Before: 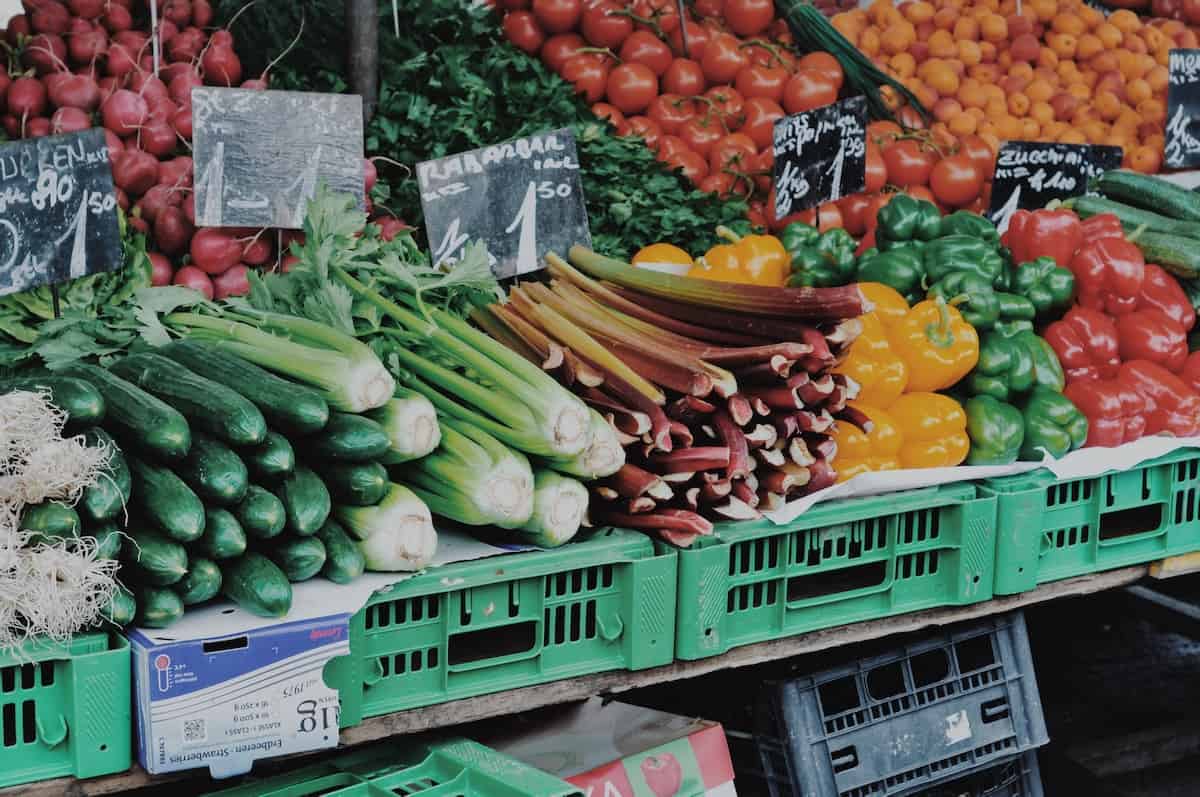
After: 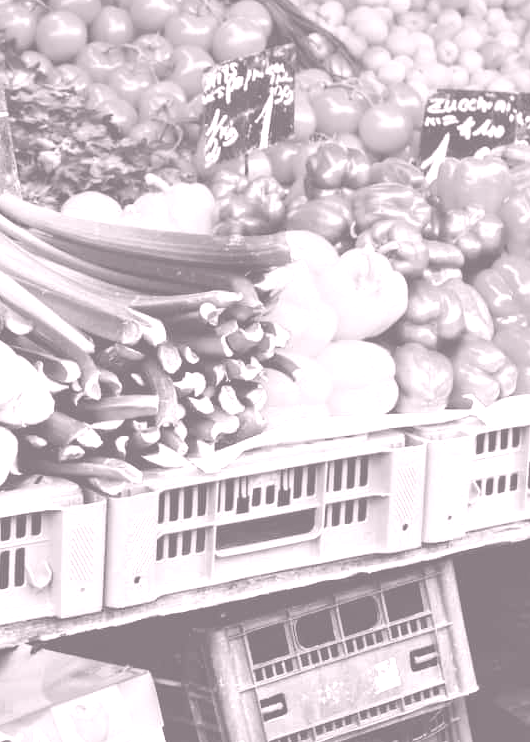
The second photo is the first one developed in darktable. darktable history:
crop: left 47.628%, top 6.643%, right 7.874%
colorize: hue 25.2°, saturation 83%, source mix 82%, lightness 79%, version 1
